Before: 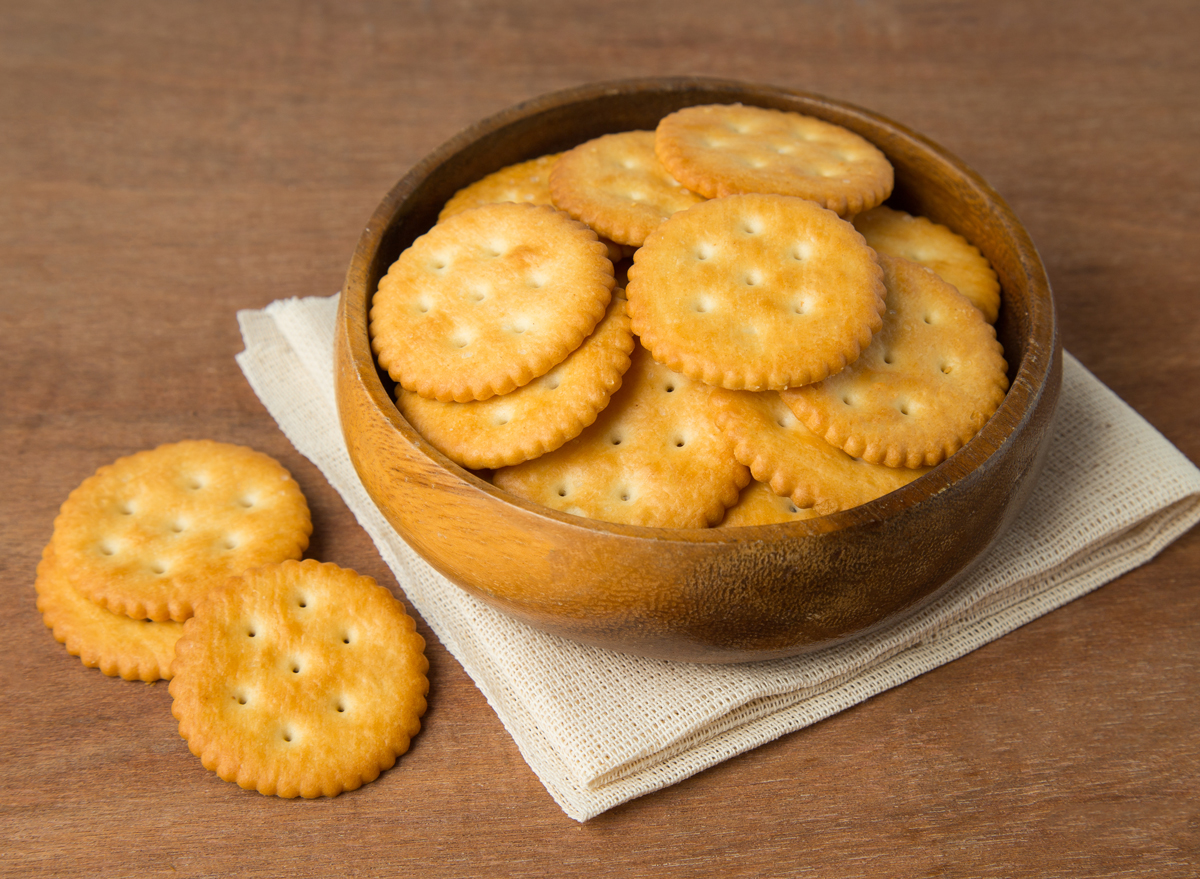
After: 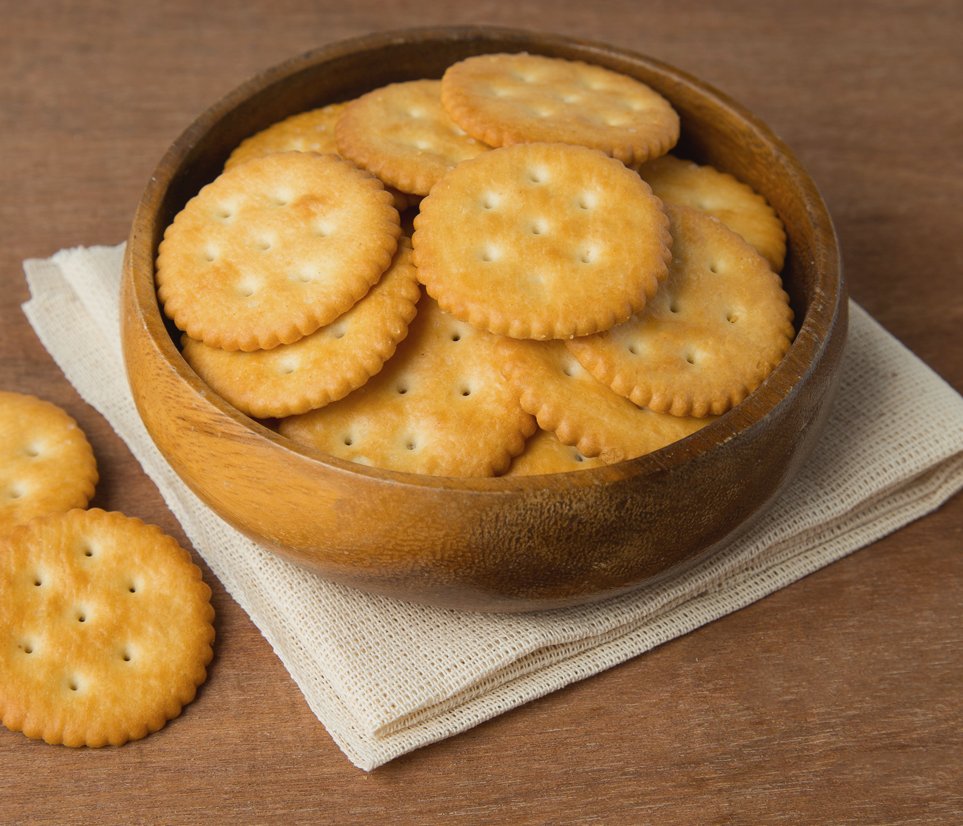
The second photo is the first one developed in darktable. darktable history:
contrast brightness saturation: contrast -0.084, brightness -0.04, saturation -0.115
crop and rotate: left 17.871%, top 6.007%, right 1.831%
